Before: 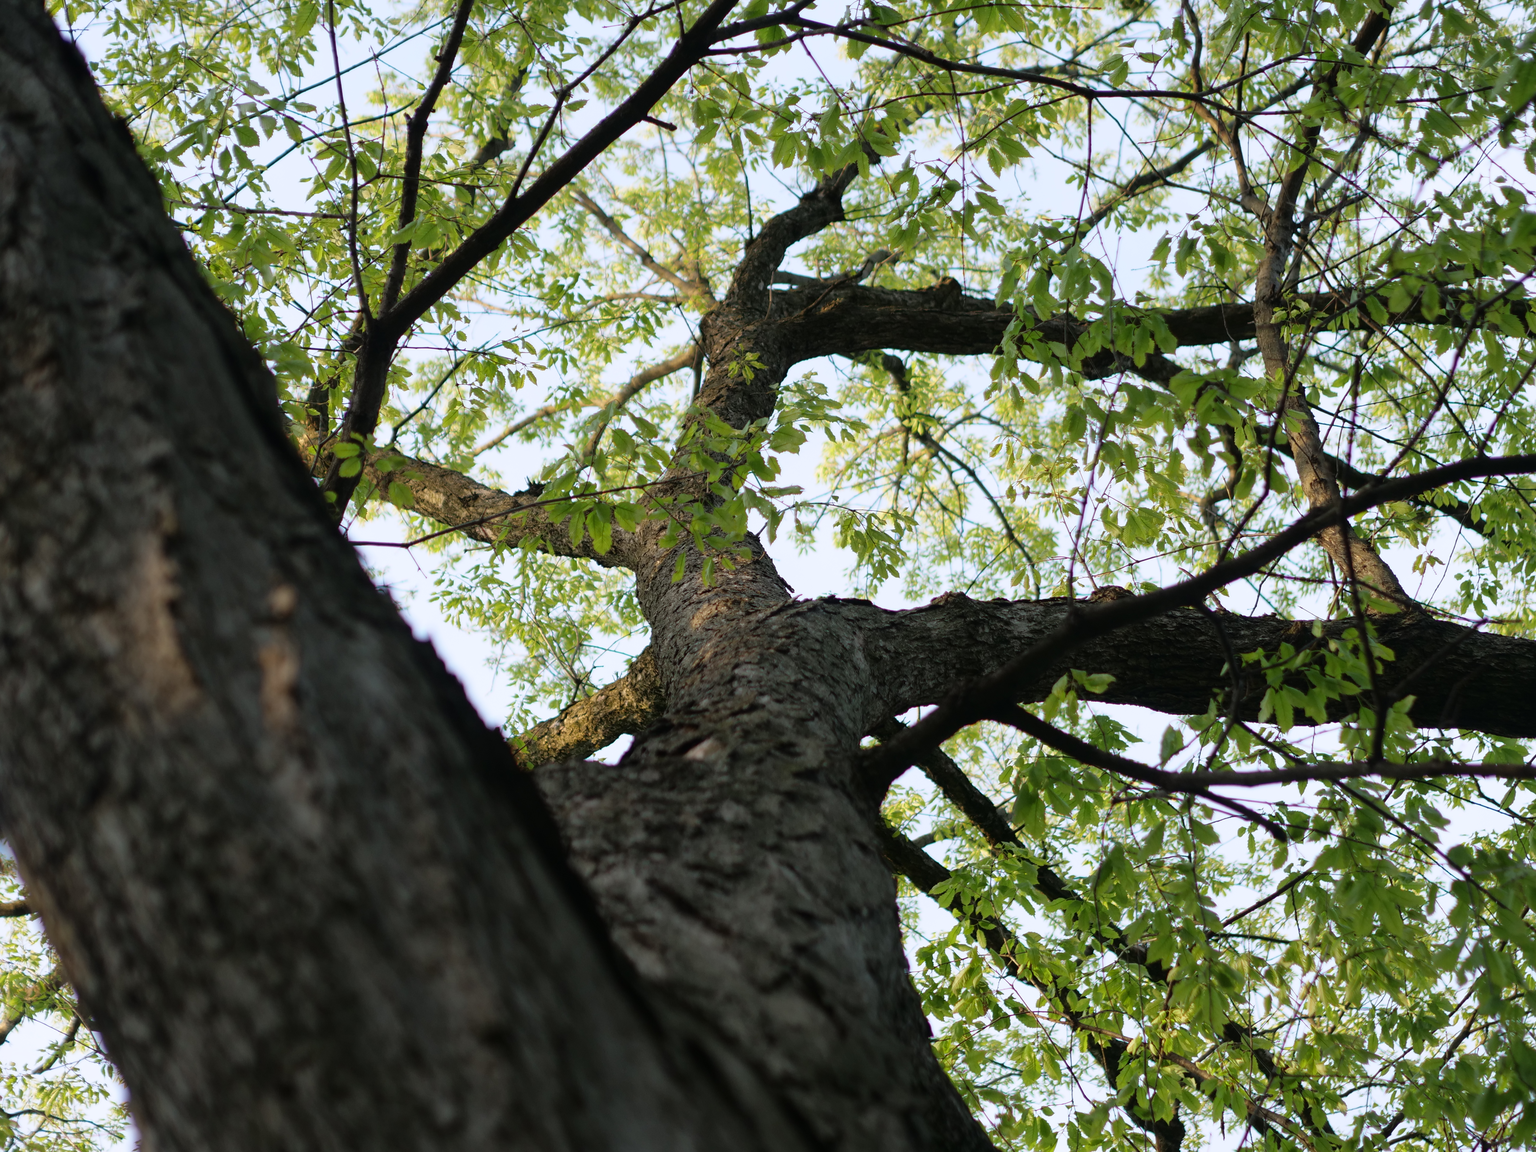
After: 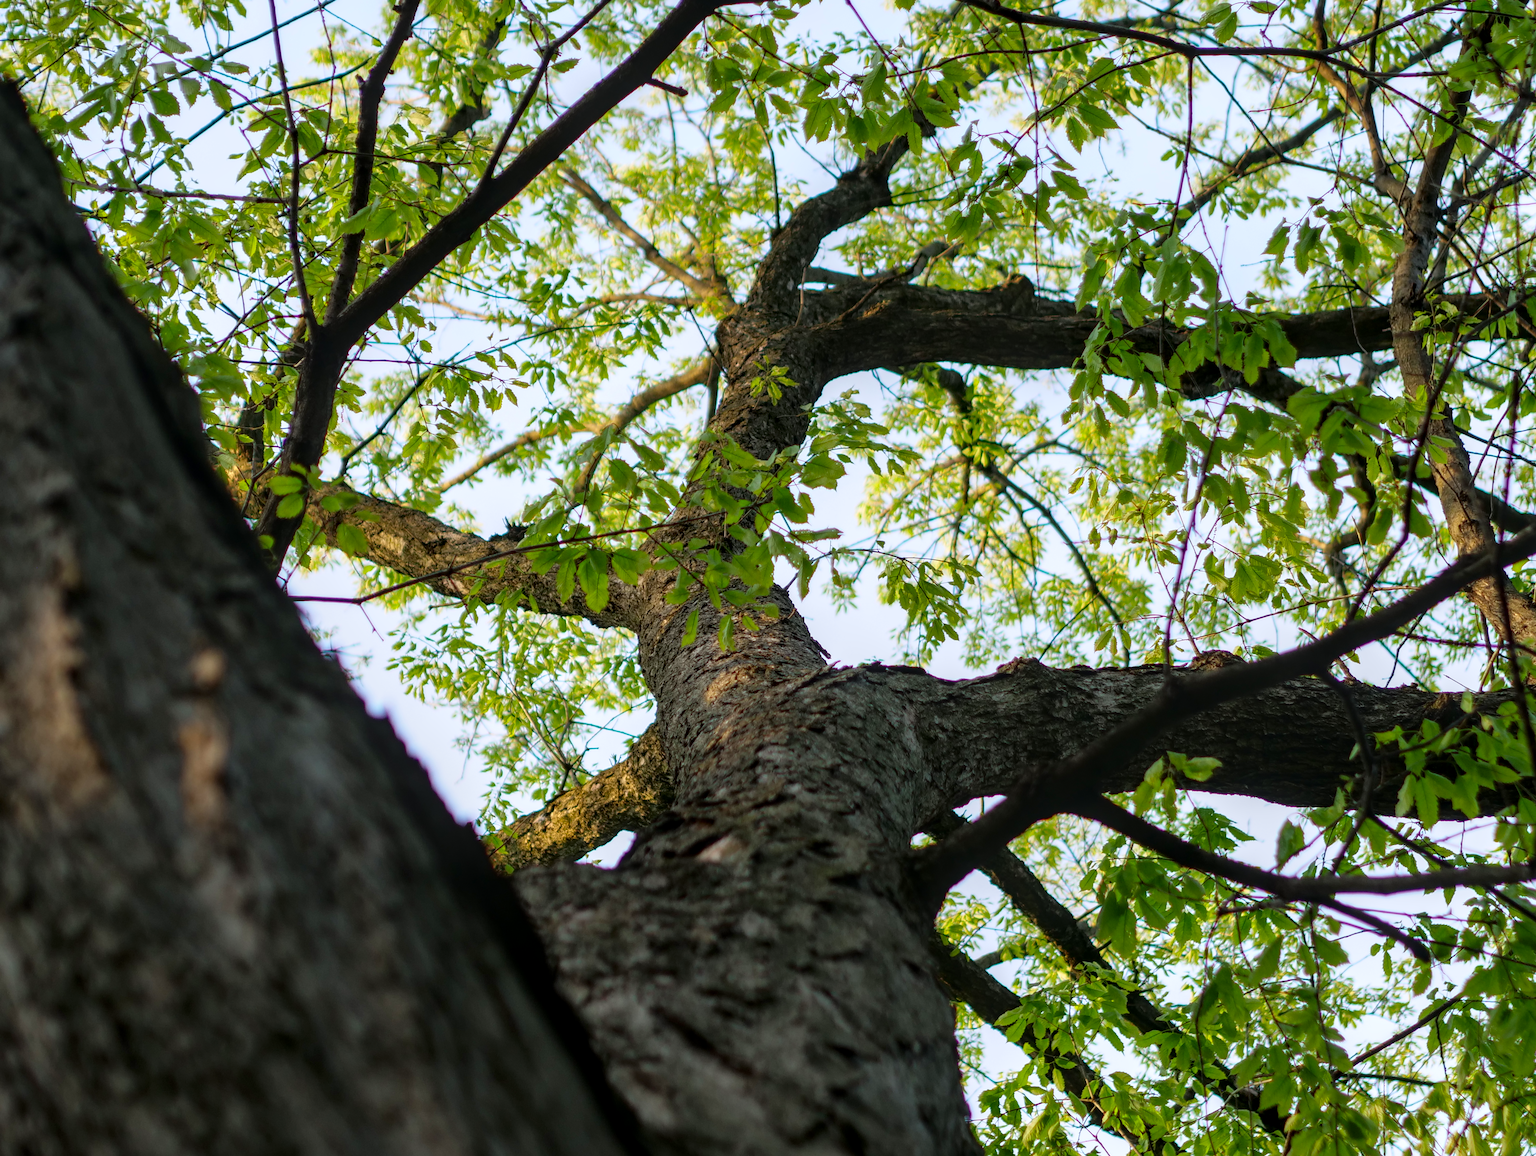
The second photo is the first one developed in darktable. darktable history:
crop and rotate: left 7.298%, top 4.513%, right 10.528%, bottom 12.958%
contrast brightness saturation: brightness -0.02, saturation 0.342
local contrast: detail 130%
